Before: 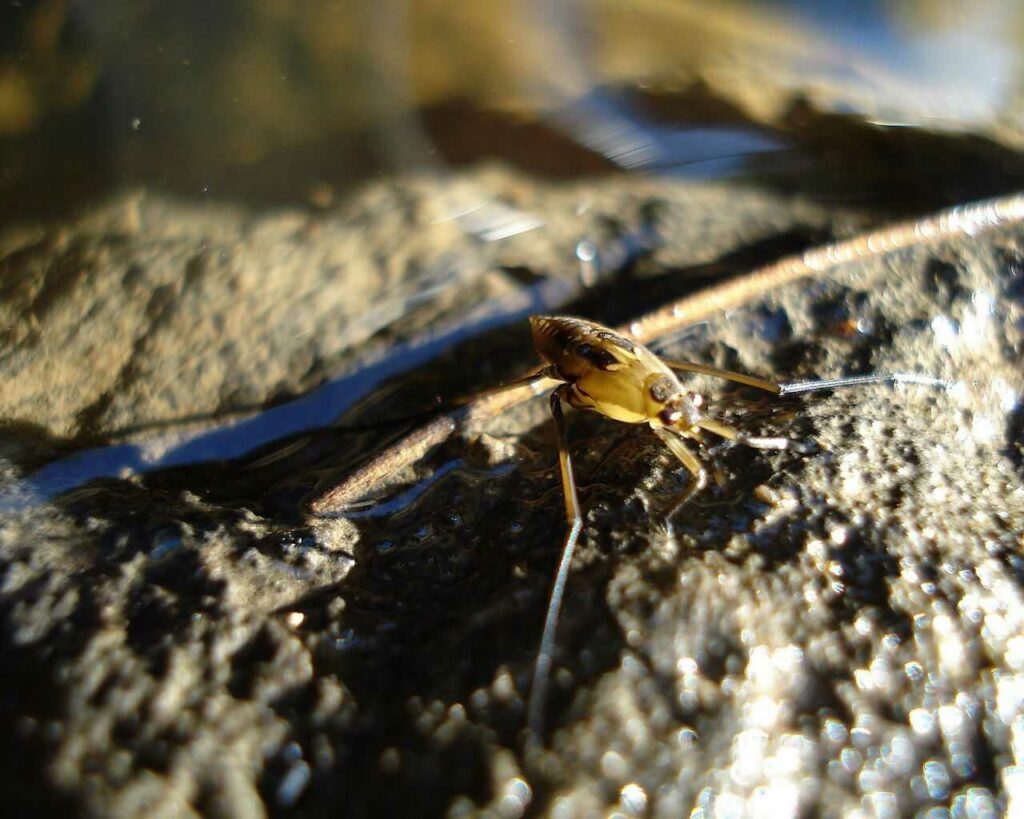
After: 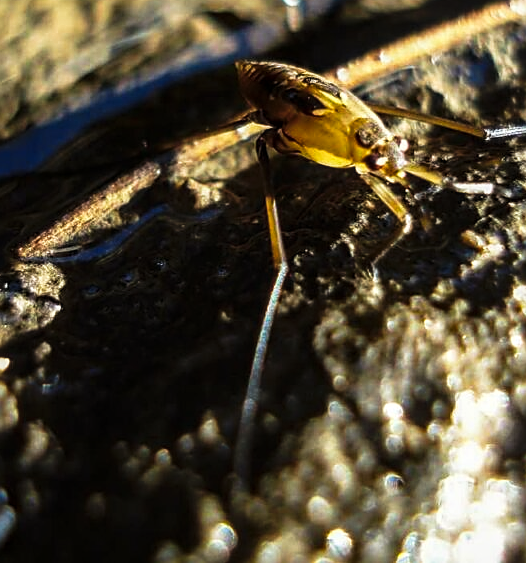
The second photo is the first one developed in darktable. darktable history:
crop and rotate: left 28.772%, top 31.225%, right 19.817%
local contrast: on, module defaults
sharpen: on, module defaults
tone curve: curves: ch0 [(0, 0) (0.003, 0.004) (0.011, 0.009) (0.025, 0.017) (0.044, 0.029) (0.069, 0.04) (0.1, 0.051) (0.136, 0.07) (0.177, 0.095) (0.224, 0.131) (0.277, 0.179) (0.335, 0.237) (0.399, 0.302) (0.468, 0.386) (0.543, 0.471) (0.623, 0.576) (0.709, 0.699) (0.801, 0.817) (0.898, 0.917) (1, 1)], preserve colors none
color balance rgb: power › luminance -3.937%, power › chroma 0.541%, power › hue 41.04°, perceptual saturation grading › global saturation 0.528%, global vibrance 20%
